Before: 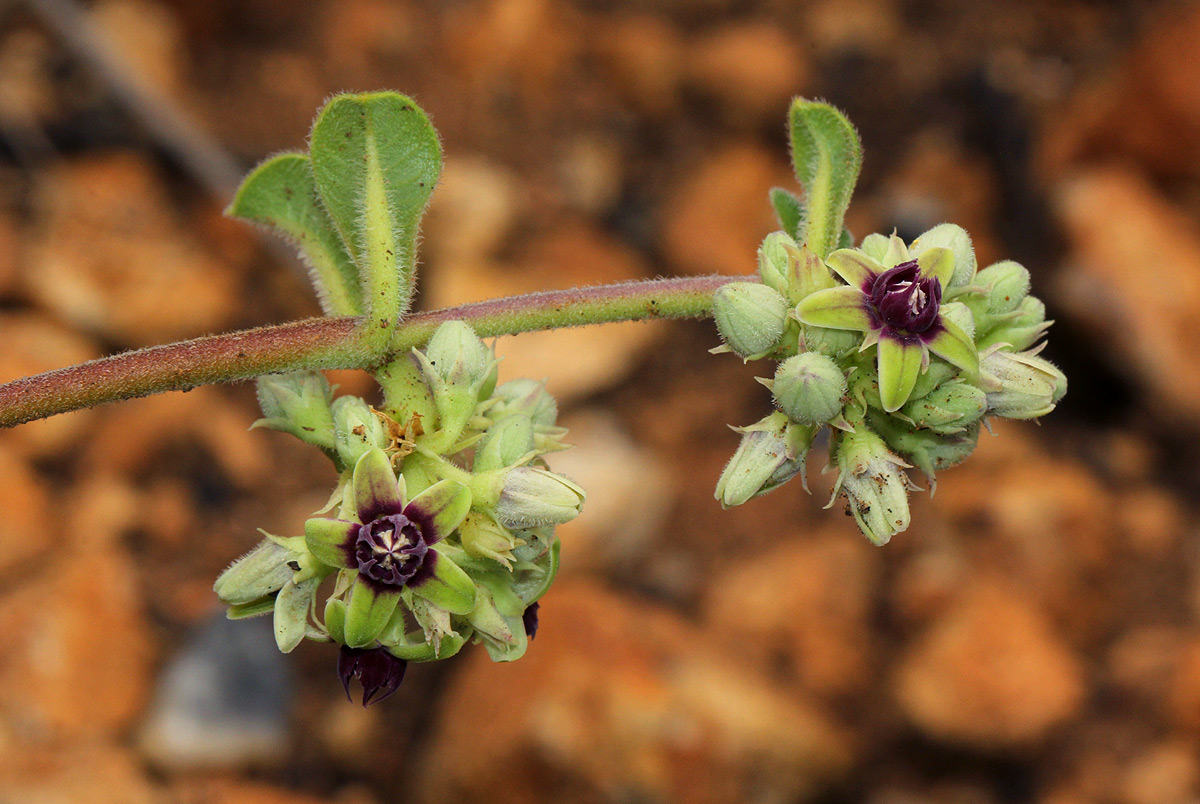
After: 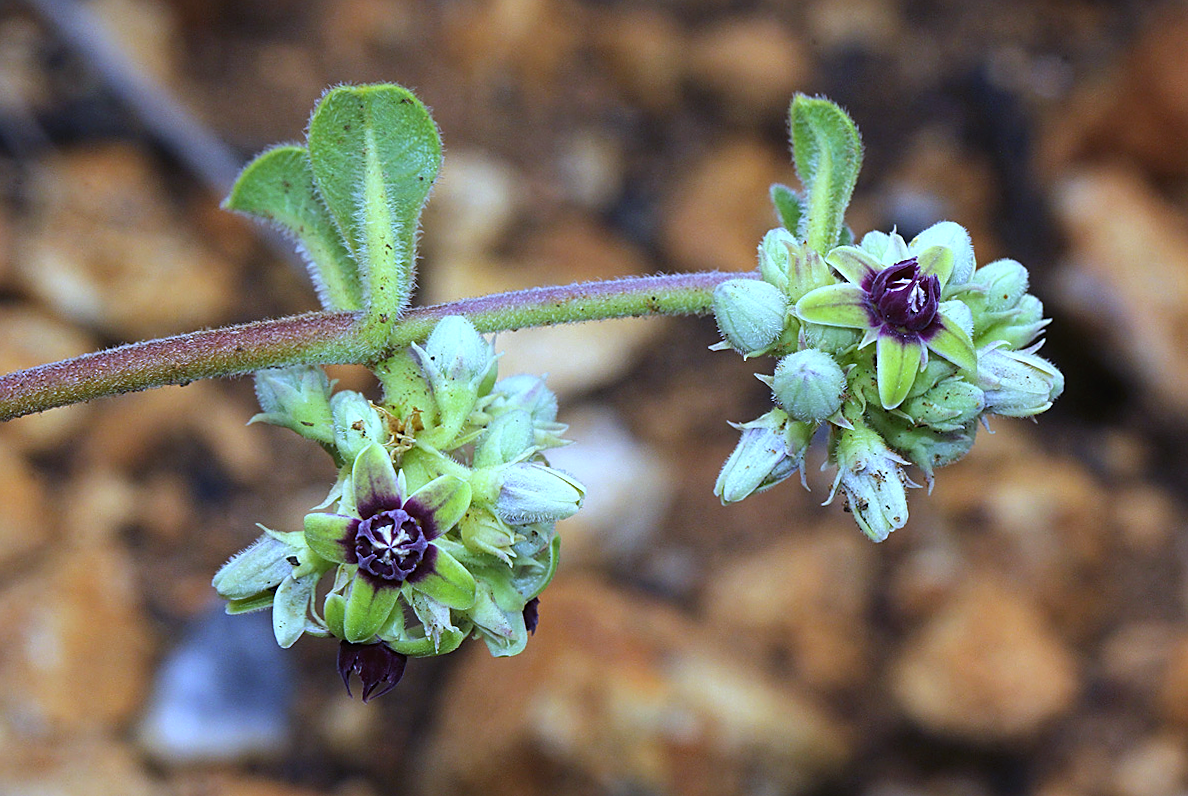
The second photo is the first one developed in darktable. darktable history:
white balance: red 0.766, blue 1.537
sharpen: on, module defaults
rotate and perspective: rotation 0.174°, lens shift (vertical) 0.013, lens shift (horizontal) 0.019, shear 0.001, automatic cropping original format, crop left 0.007, crop right 0.991, crop top 0.016, crop bottom 0.997
exposure: black level correction -0.002, exposure 0.54 EV, compensate highlight preservation false
